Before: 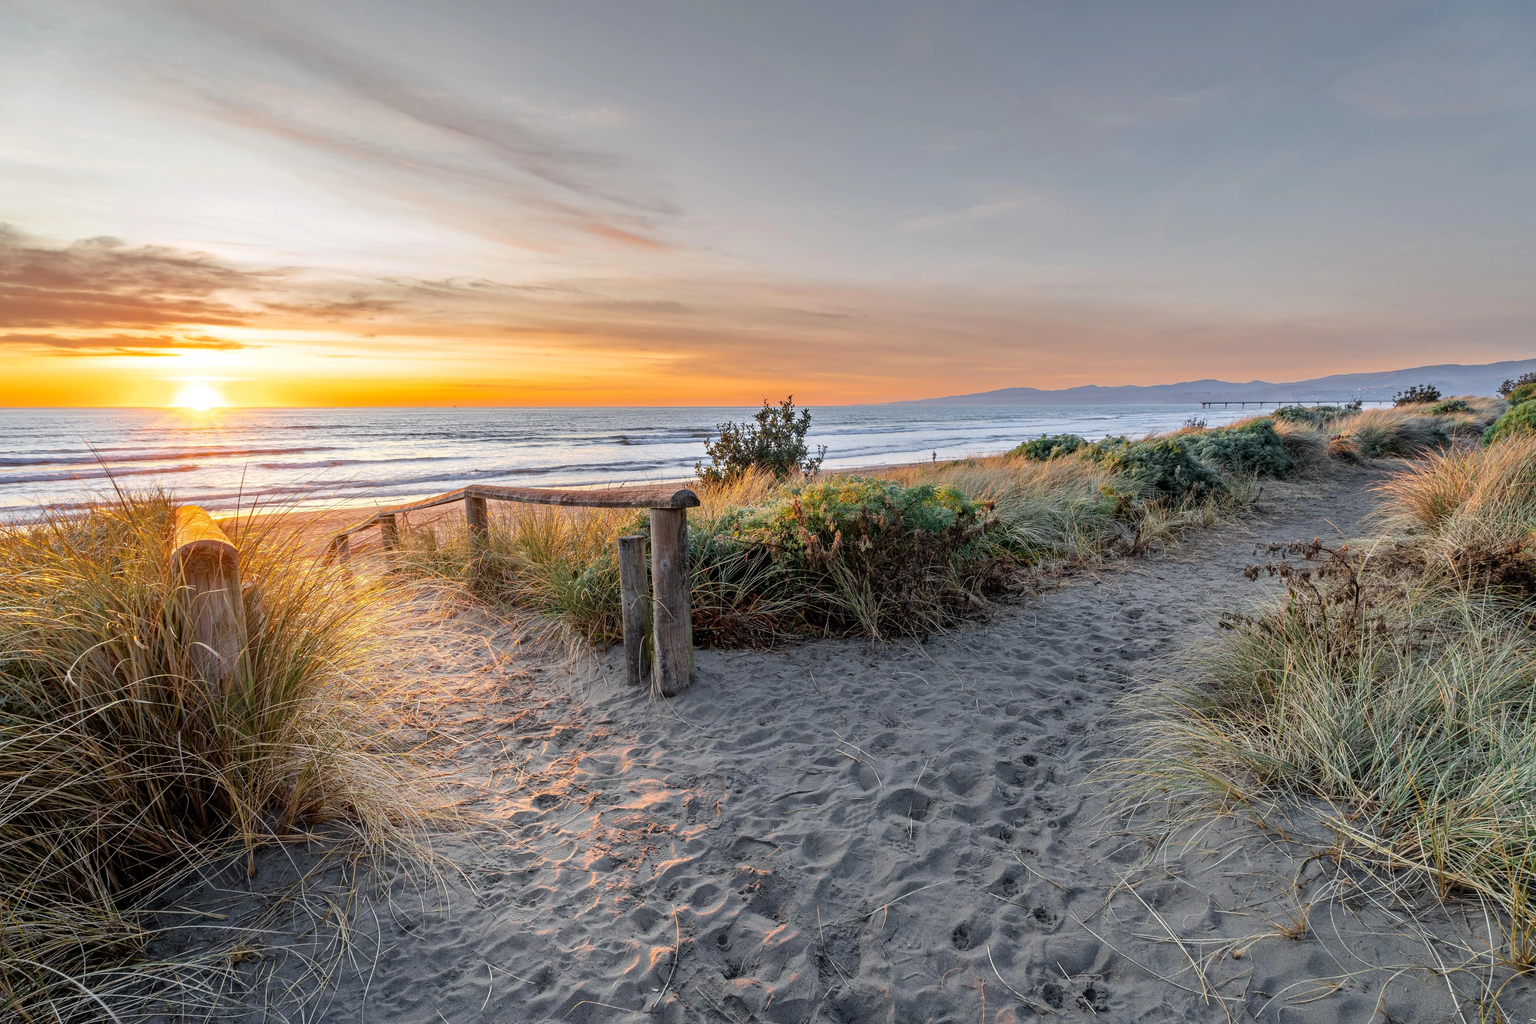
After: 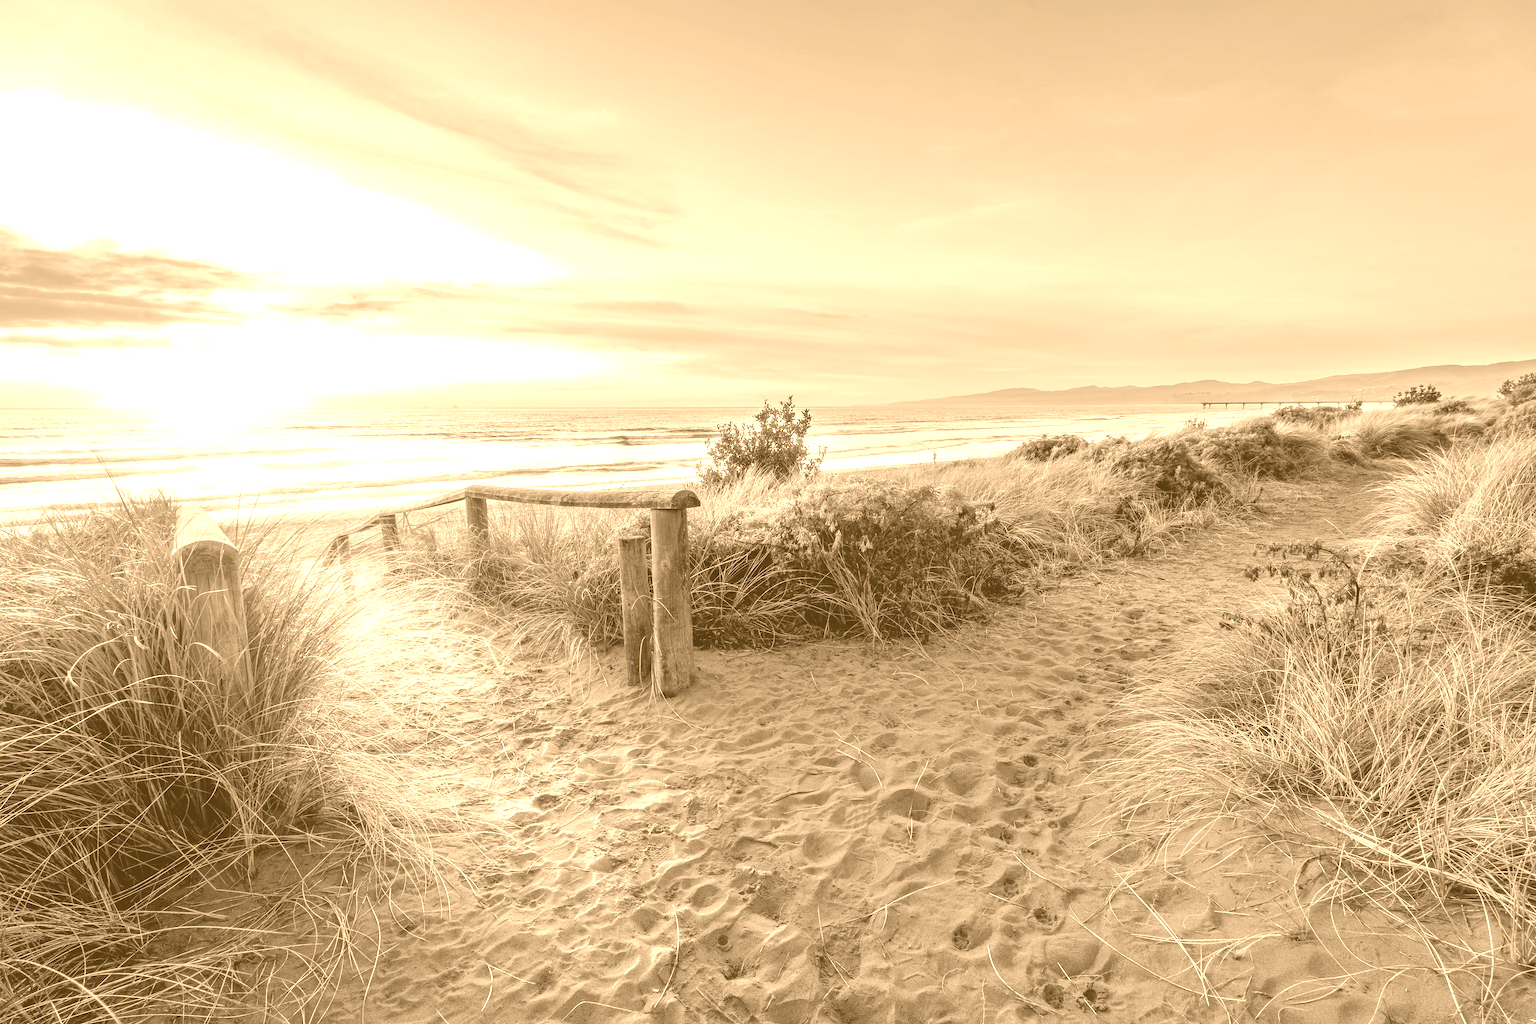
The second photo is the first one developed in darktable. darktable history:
bloom: size 5%, threshold 95%, strength 15%
colorize: hue 28.8°, source mix 100%
